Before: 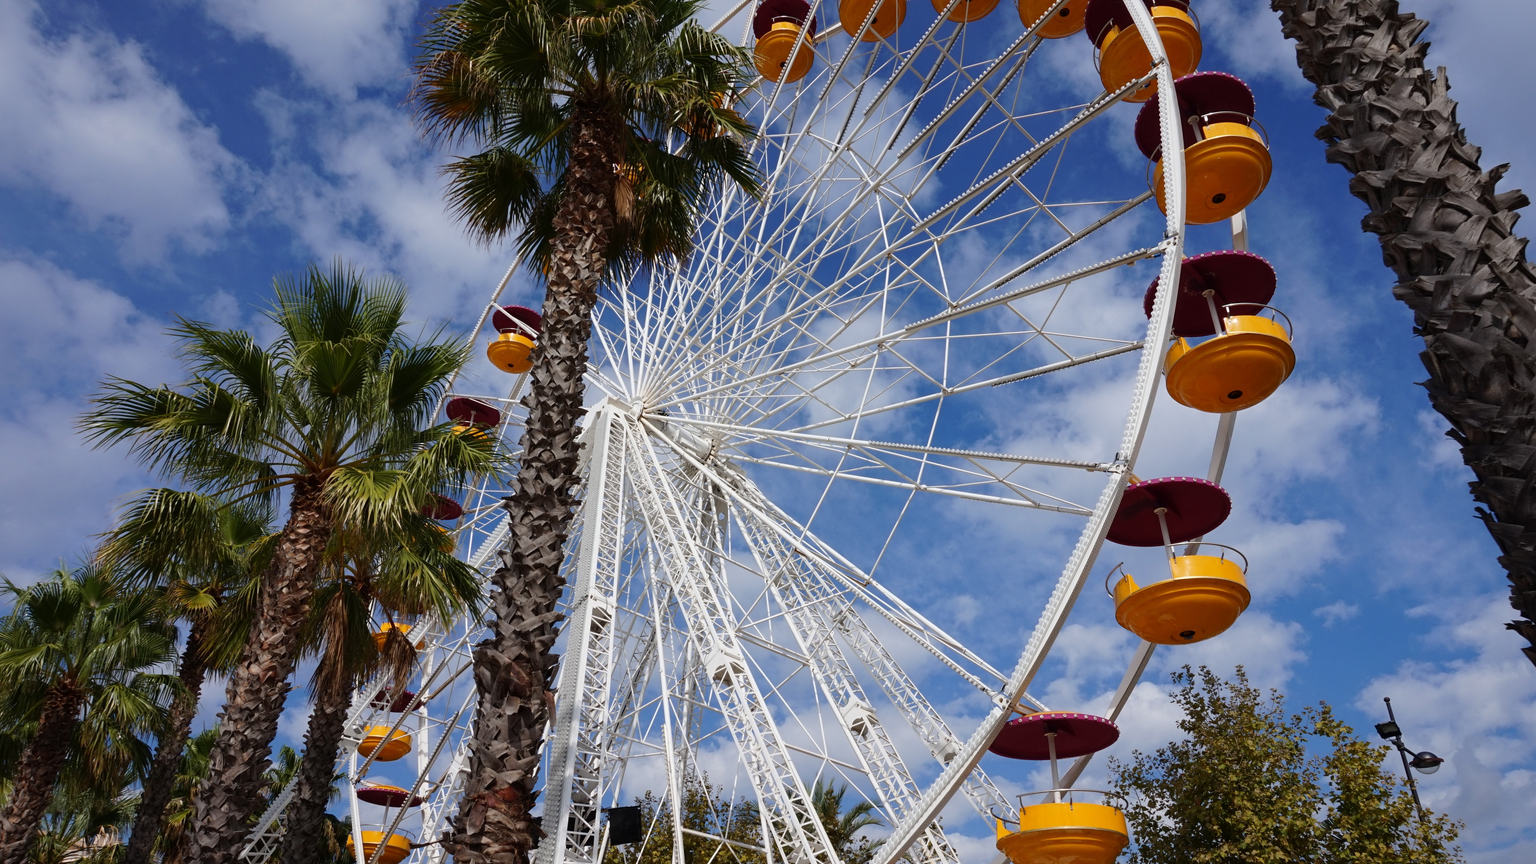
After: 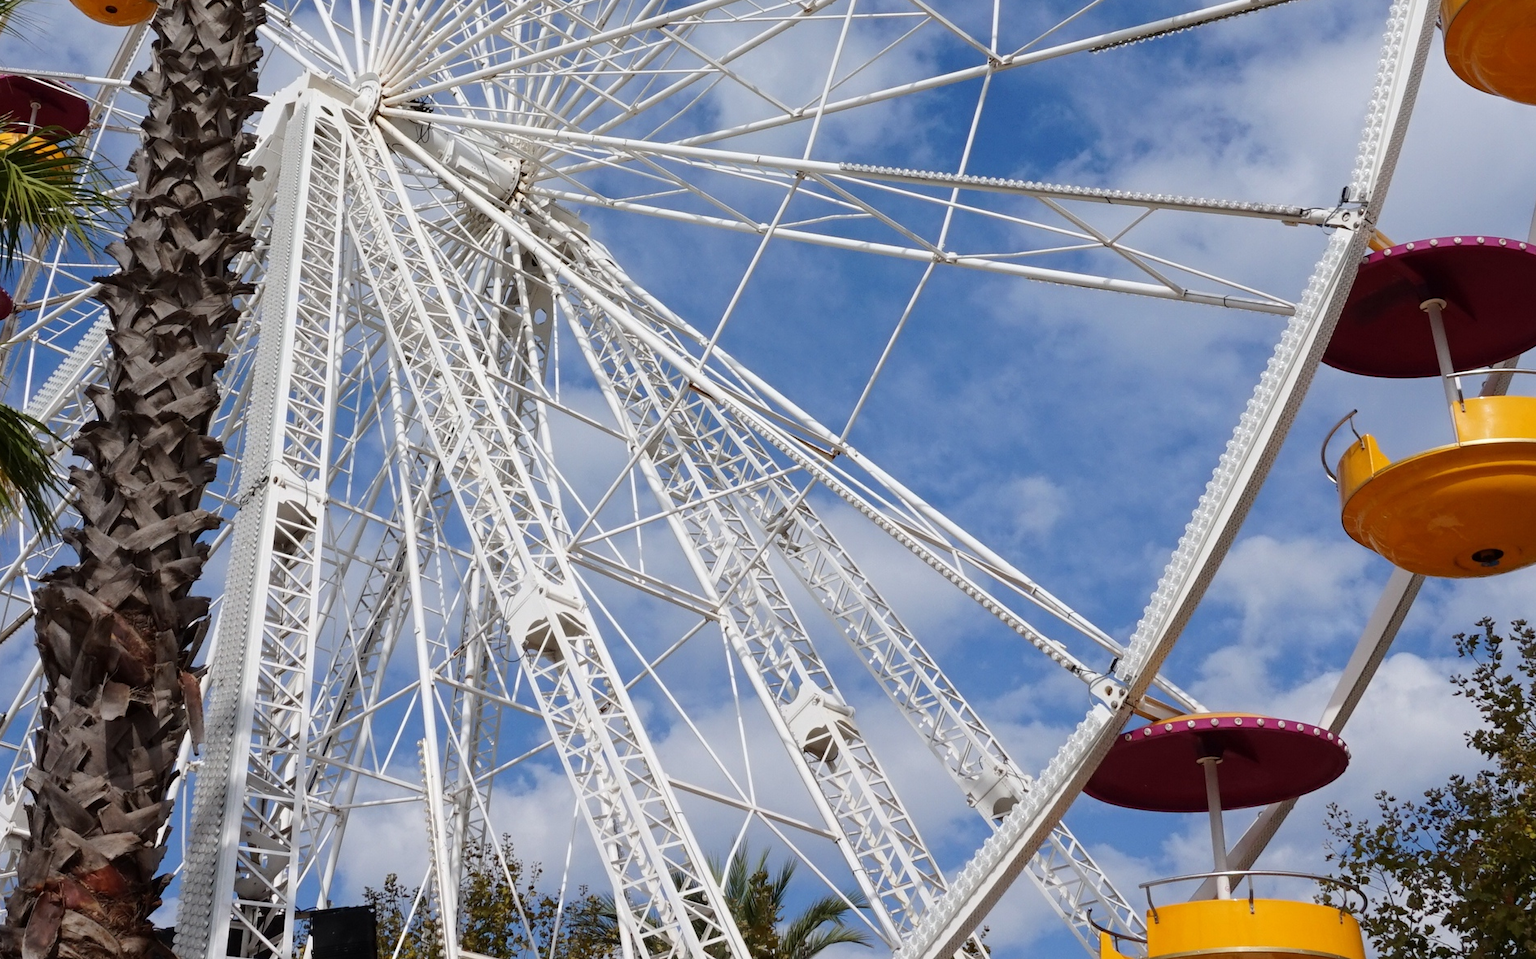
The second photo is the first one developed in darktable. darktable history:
crop: left 29.699%, top 41.8%, right 20.775%, bottom 3.467%
